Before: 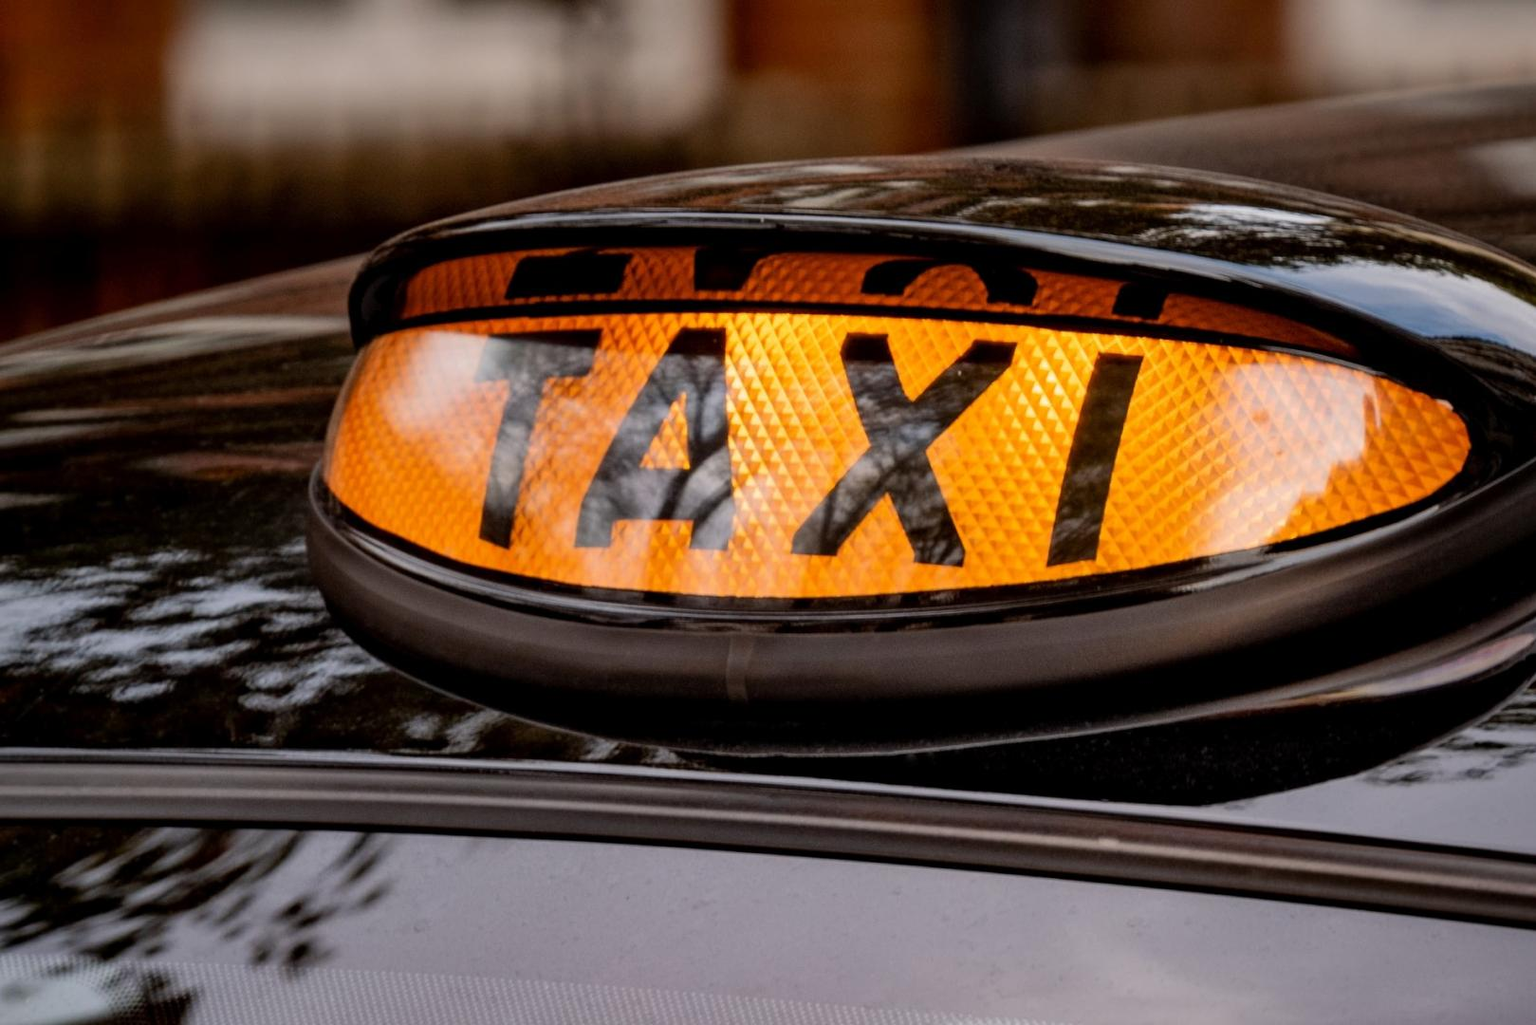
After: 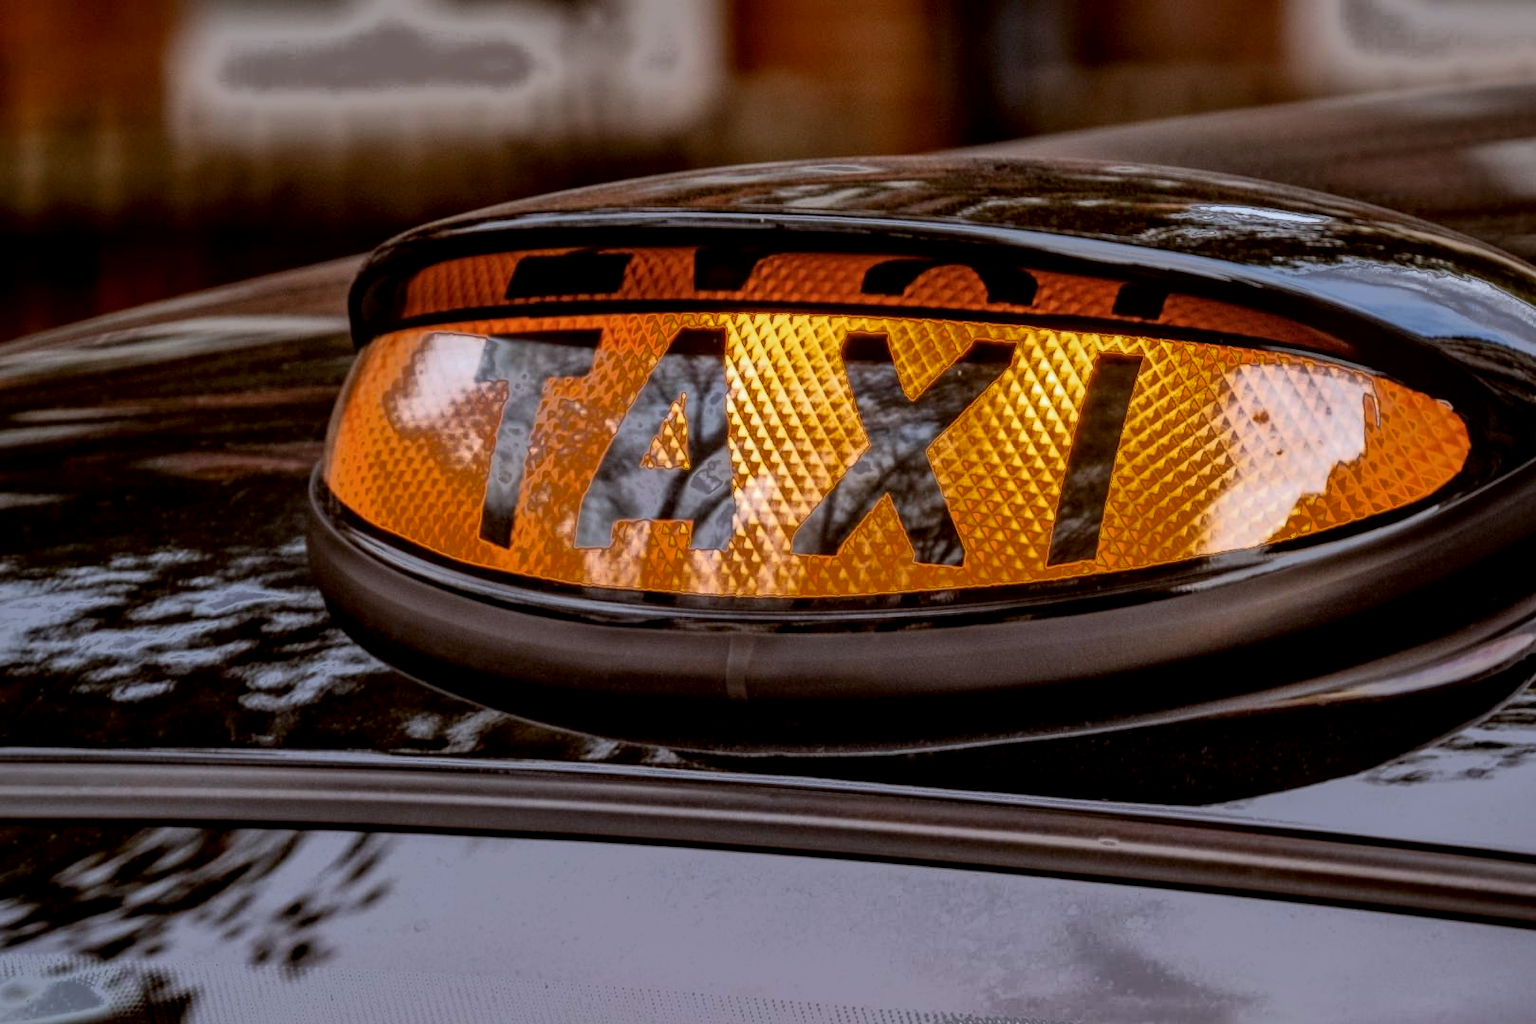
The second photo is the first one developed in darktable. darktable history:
white balance: red 0.984, blue 1.059
fill light: exposure -0.73 EV, center 0.69, width 2.2
local contrast: on, module defaults
color correction: highlights a* -3.28, highlights b* -6.24, shadows a* 3.1, shadows b* 5.19
